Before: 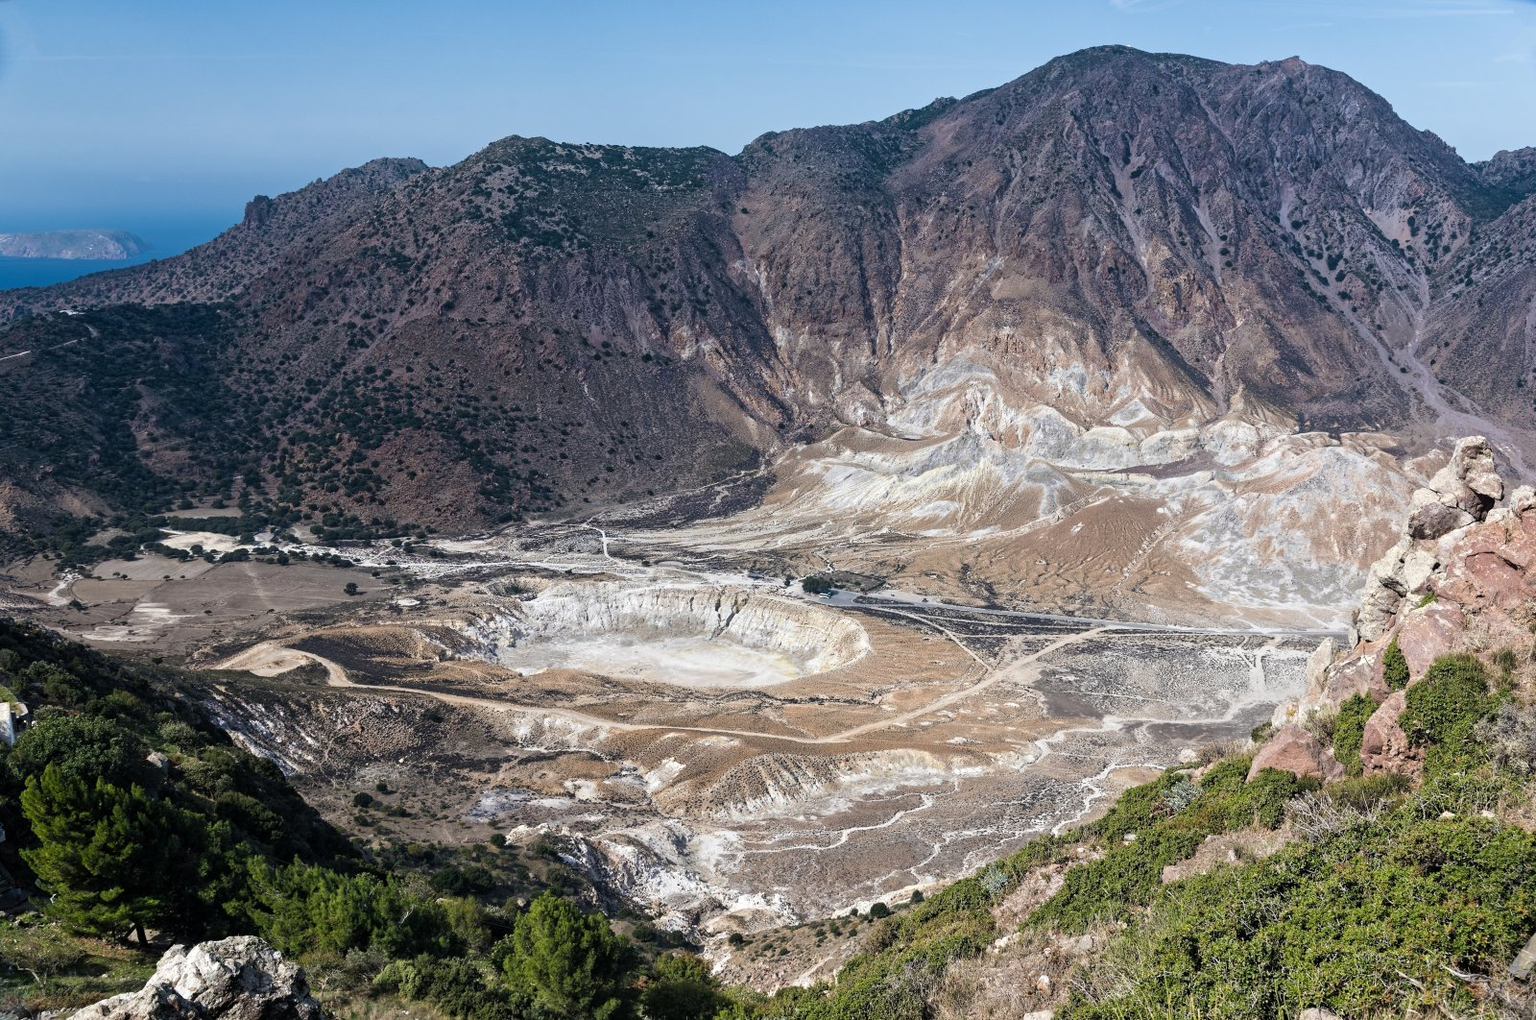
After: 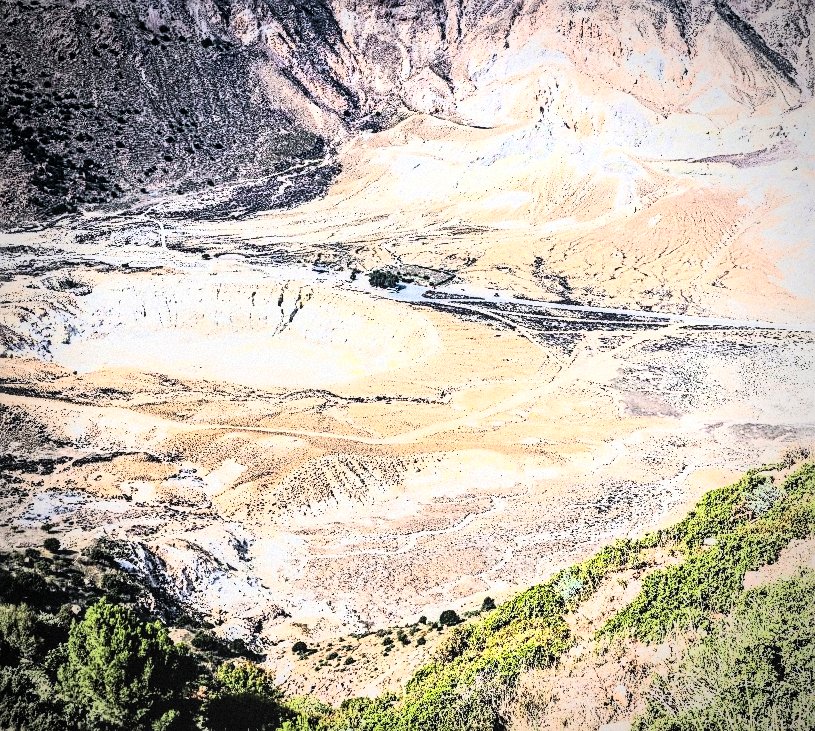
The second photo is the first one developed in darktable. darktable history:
crop and rotate: left 29.237%, top 31.152%, right 19.807%
sharpen: on, module defaults
color zones: curves: ch0 [(0, 0.613) (0.01, 0.613) (0.245, 0.448) (0.498, 0.529) (0.642, 0.665) (0.879, 0.777) (0.99, 0.613)]; ch1 [(0, 0) (0.143, 0) (0.286, 0) (0.429, 0) (0.571, 0) (0.714, 0) (0.857, 0)], mix -121.96%
local contrast: detail 130%
vignetting: fall-off start 74.49%, fall-off radius 65.9%, brightness -0.628, saturation -0.68
rgb curve: curves: ch0 [(0, 0) (0.21, 0.15) (0.24, 0.21) (0.5, 0.75) (0.75, 0.96) (0.89, 0.99) (1, 1)]; ch1 [(0, 0.02) (0.21, 0.13) (0.25, 0.2) (0.5, 0.67) (0.75, 0.9) (0.89, 0.97) (1, 1)]; ch2 [(0, 0.02) (0.21, 0.13) (0.25, 0.2) (0.5, 0.67) (0.75, 0.9) (0.89, 0.97) (1, 1)], compensate middle gray true
base curve: curves: ch0 [(0, 0) (0.005, 0.002) (0.193, 0.295) (0.399, 0.664) (0.75, 0.928) (1, 1)]
grain: coarseness 14.49 ISO, strength 48.04%, mid-tones bias 35%
